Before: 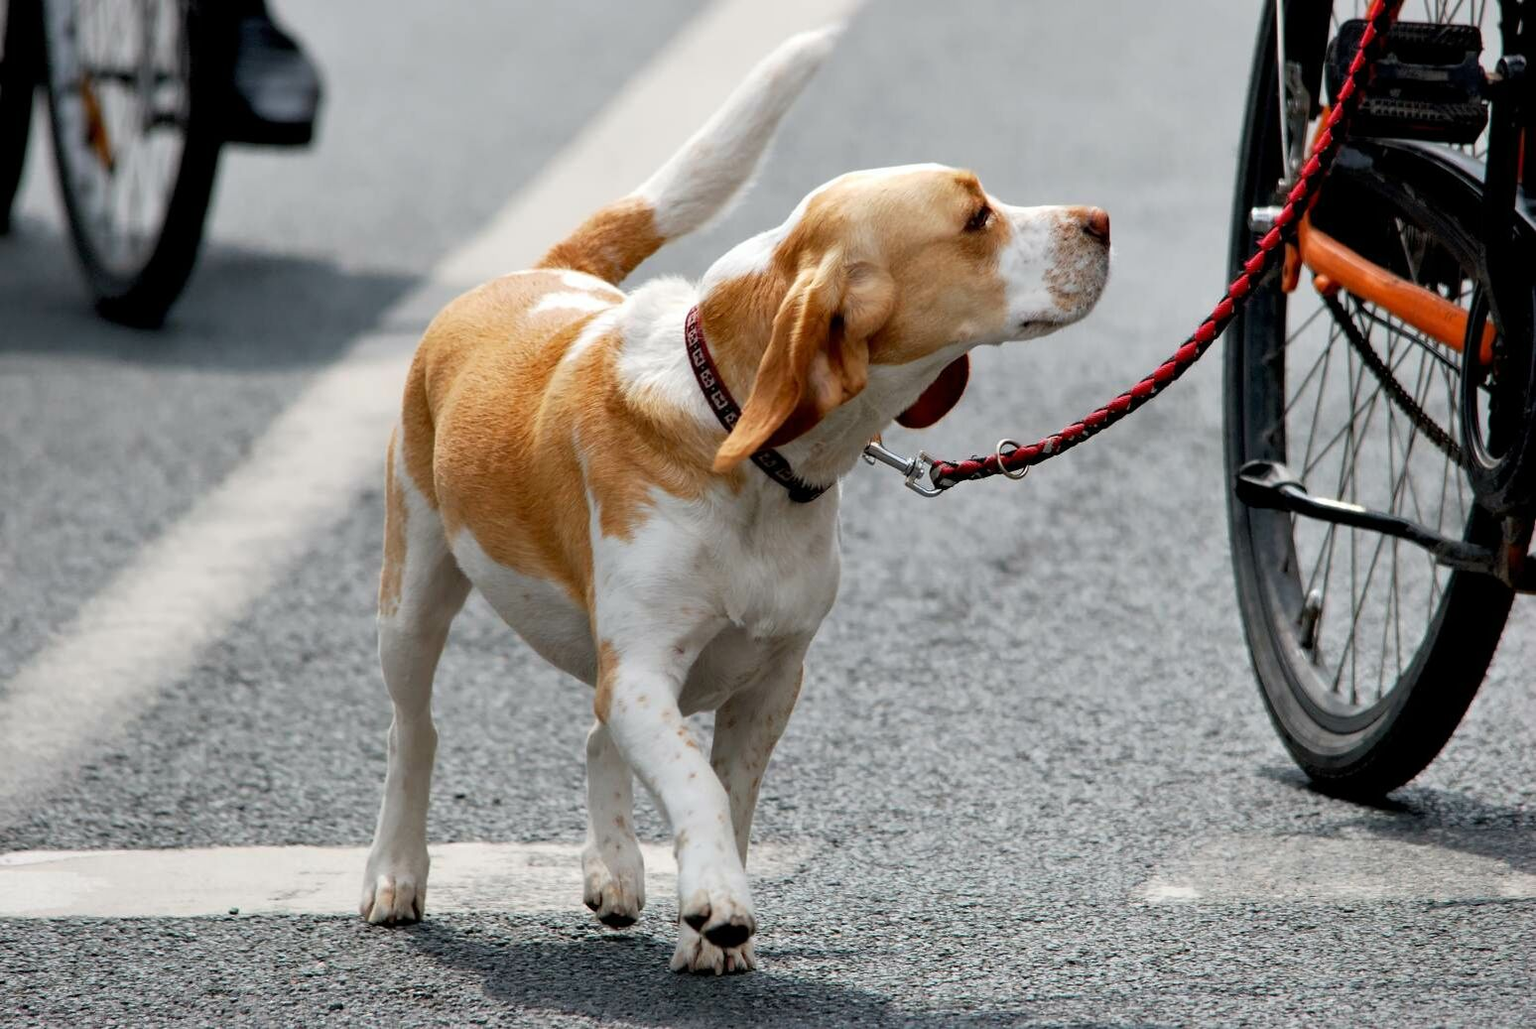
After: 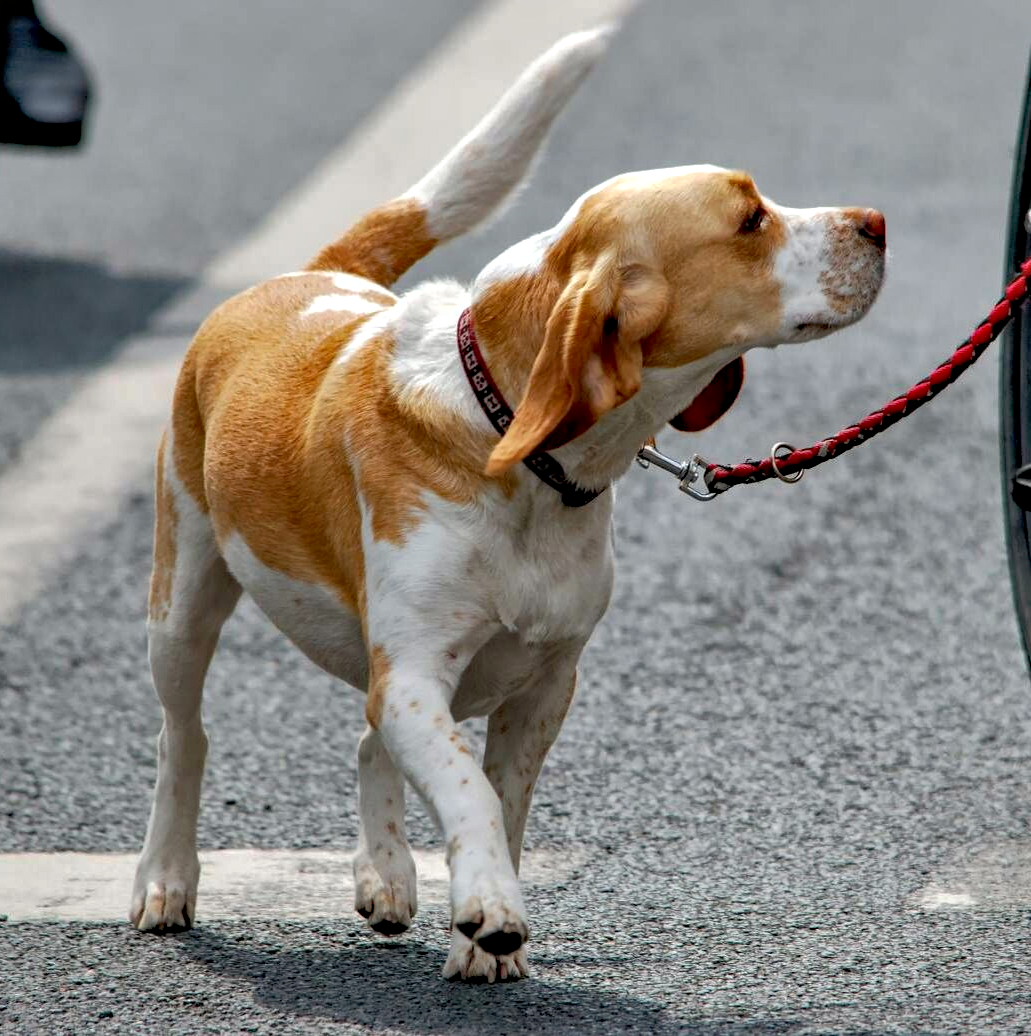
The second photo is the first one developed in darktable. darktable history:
exposure: compensate exposure bias true, compensate highlight preservation false
crop and rotate: left 15.055%, right 18.278%
contrast equalizer: octaves 7, y [[0.6 ×6], [0.55 ×6], [0 ×6], [0 ×6], [0 ×6]], mix 0.3
shadows and highlights: on, module defaults
haze removal: compatibility mode true, adaptive false
local contrast: detail 117%
